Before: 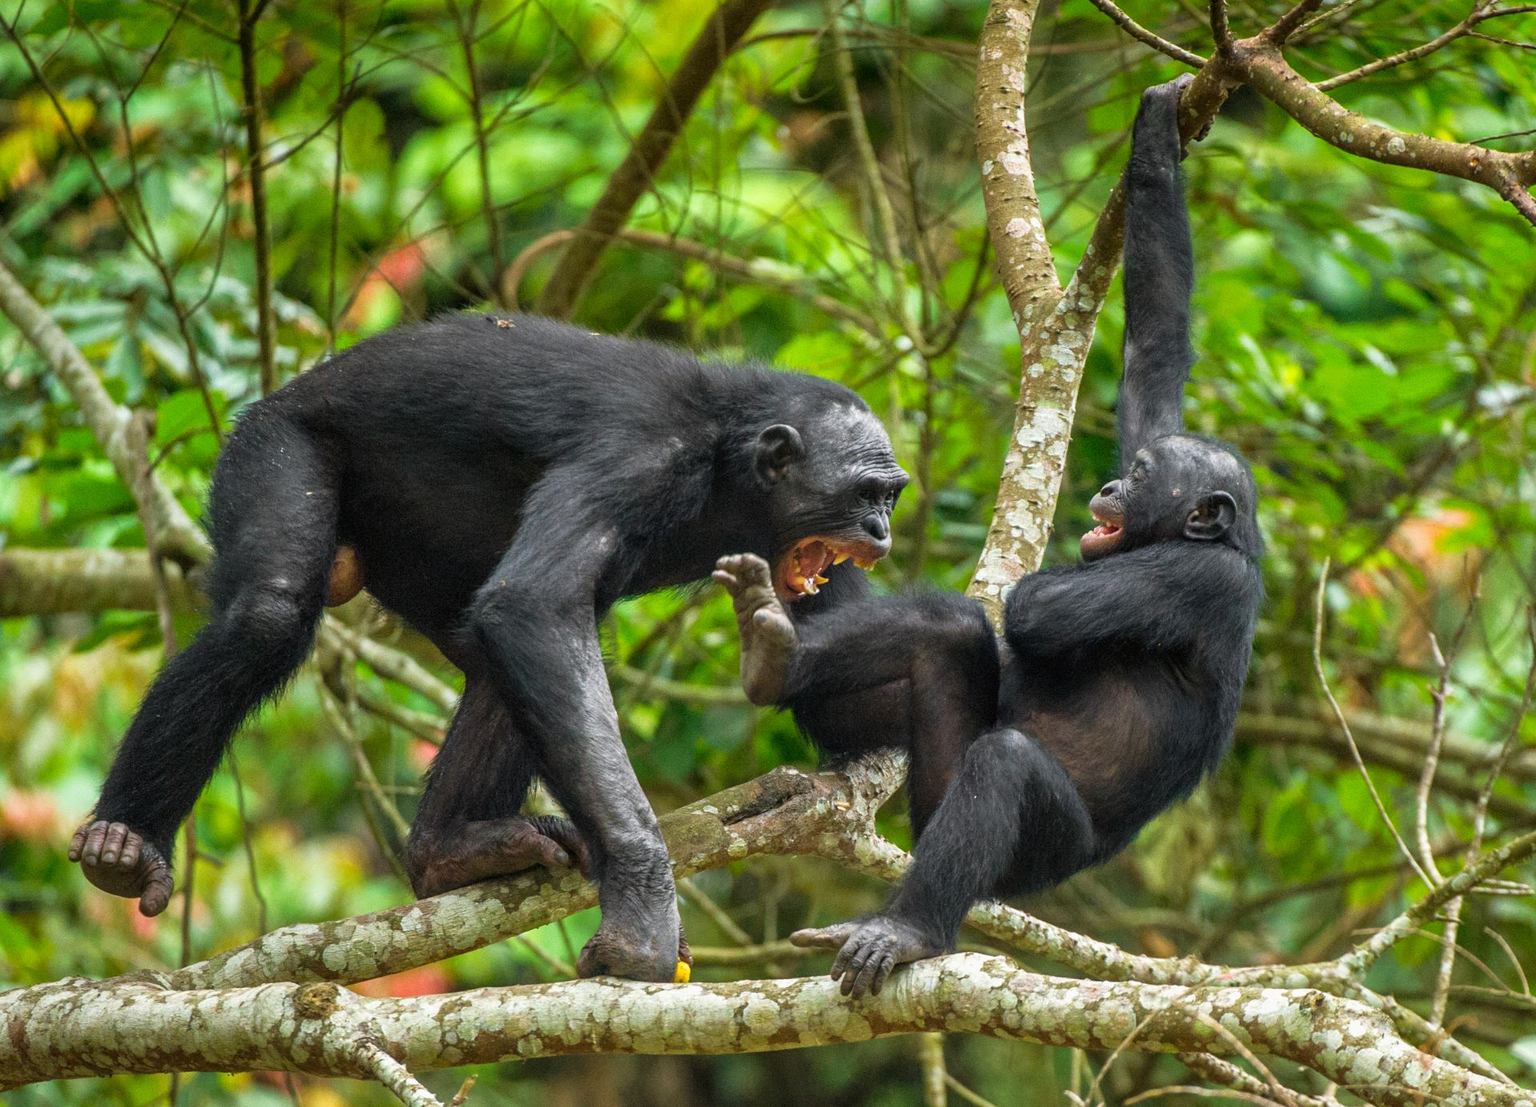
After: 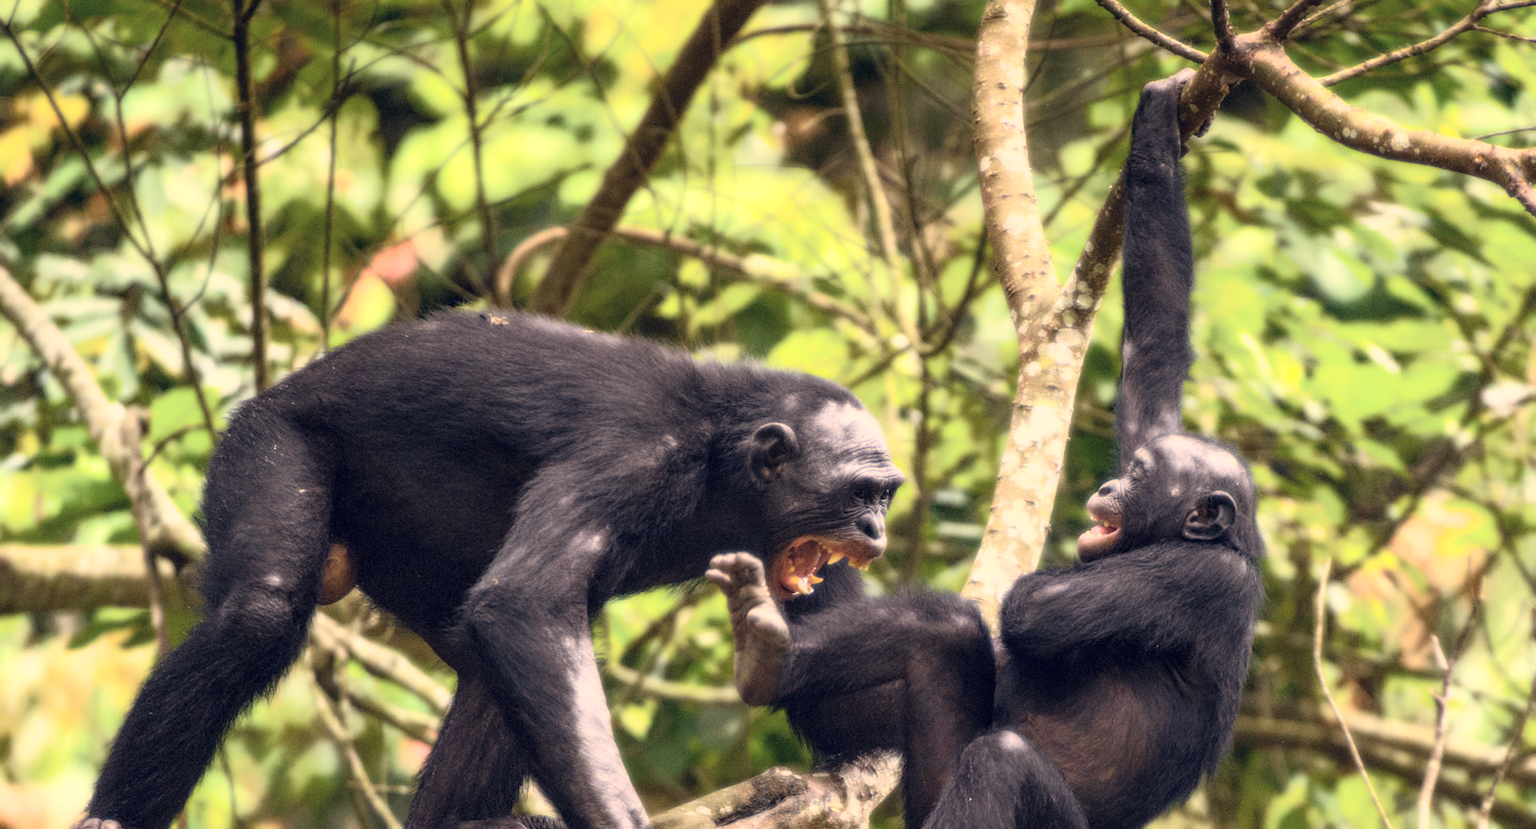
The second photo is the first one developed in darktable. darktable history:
bloom: size 0%, threshold 54.82%, strength 8.31%
crop: bottom 24.988%
rotate and perspective: rotation 0.192°, lens shift (horizontal) -0.015, crop left 0.005, crop right 0.996, crop top 0.006, crop bottom 0.99
color correction: highlights a* 19.59, highlights b* 27.49, shadows a* 3.46, shadows b* -17.28, saturation 0.73
